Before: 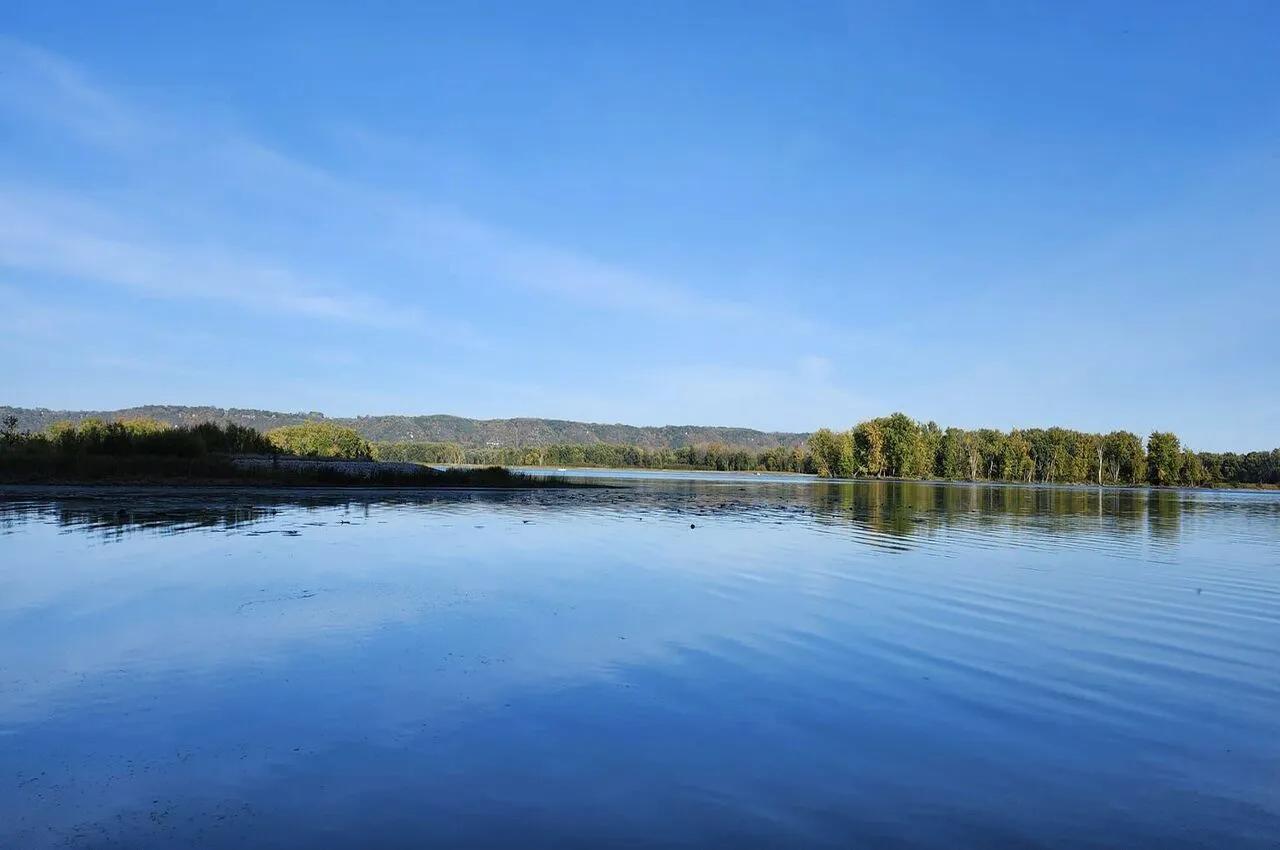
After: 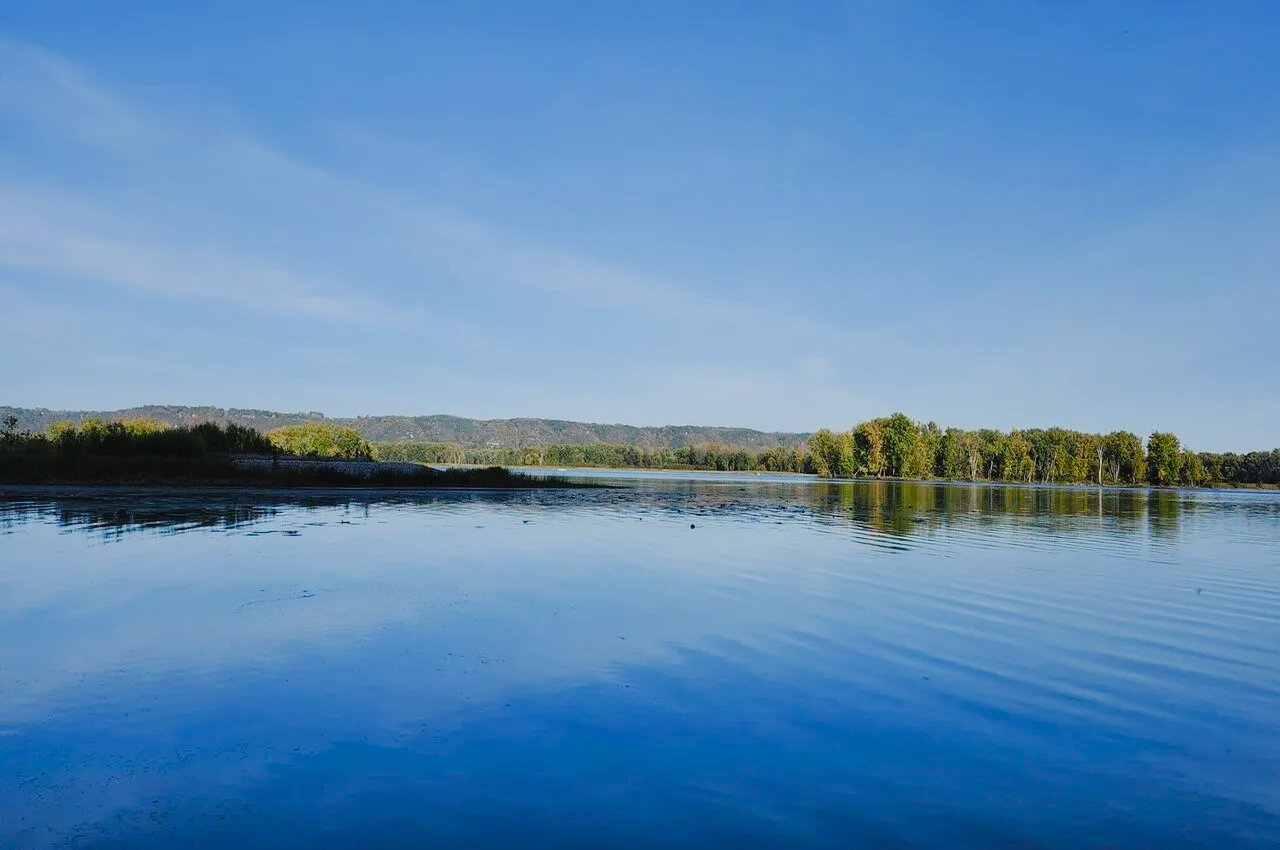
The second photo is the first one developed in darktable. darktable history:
exposure: compensate exposure bias true, compensate highlight preservation false
color balance rgb: global offset › luminance 0.777%, perceptual saturation grading › global saturation 20%, perceptual saturation grading › highlights -49.035%, perceptual saturation grading › shadows 25.544%
filmic rgb: black relative exposure -8.01 EV, white relative exposure 4.01 EV, hardness 4.1, iterations of high-quality reconstruction 0
